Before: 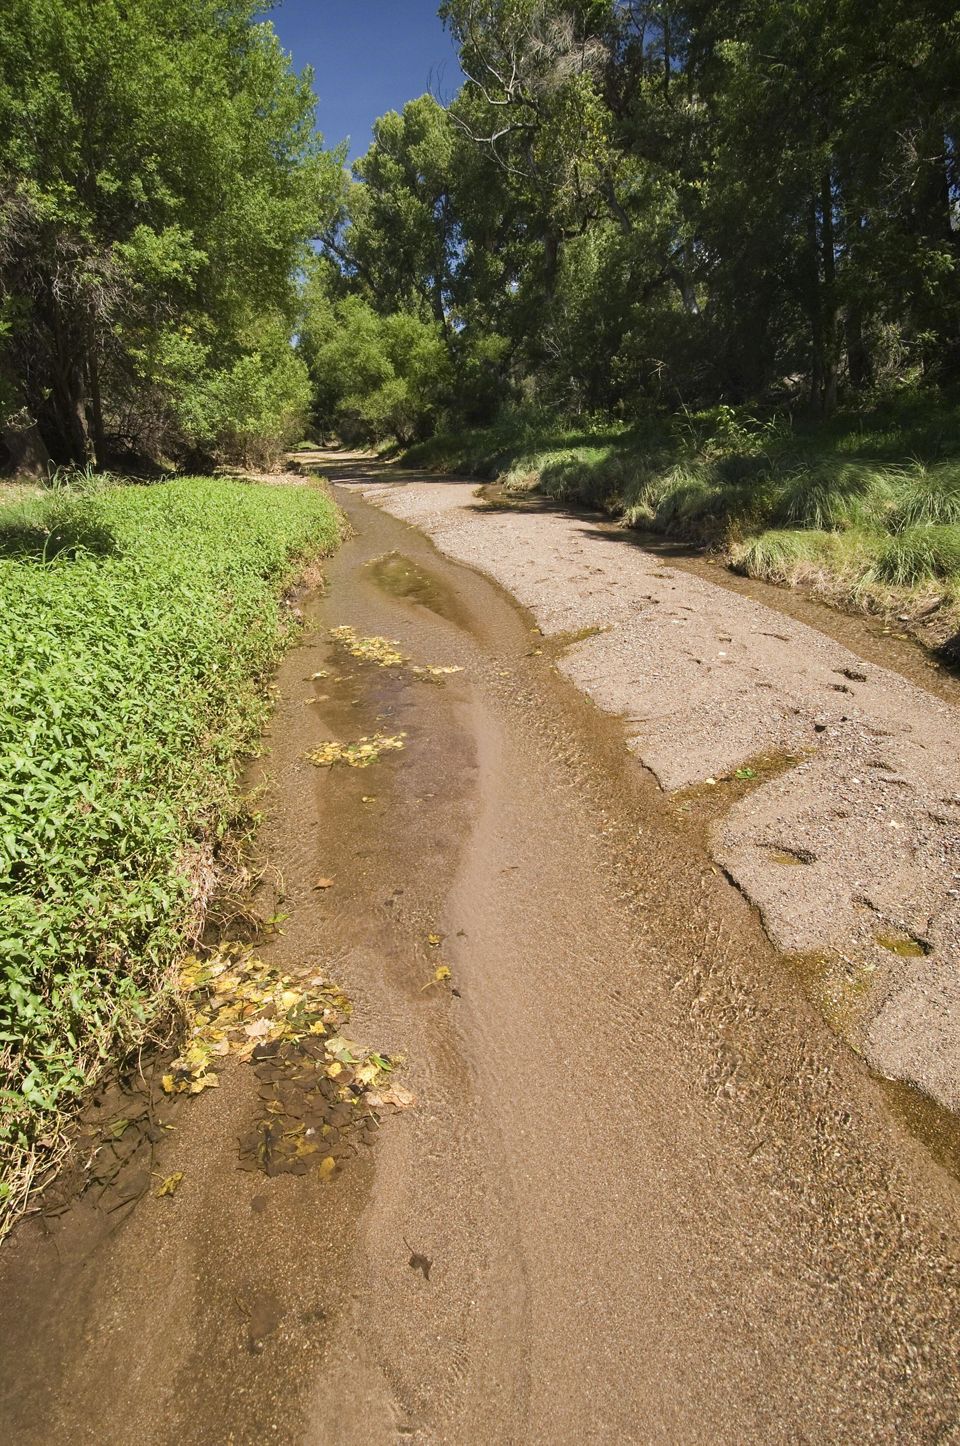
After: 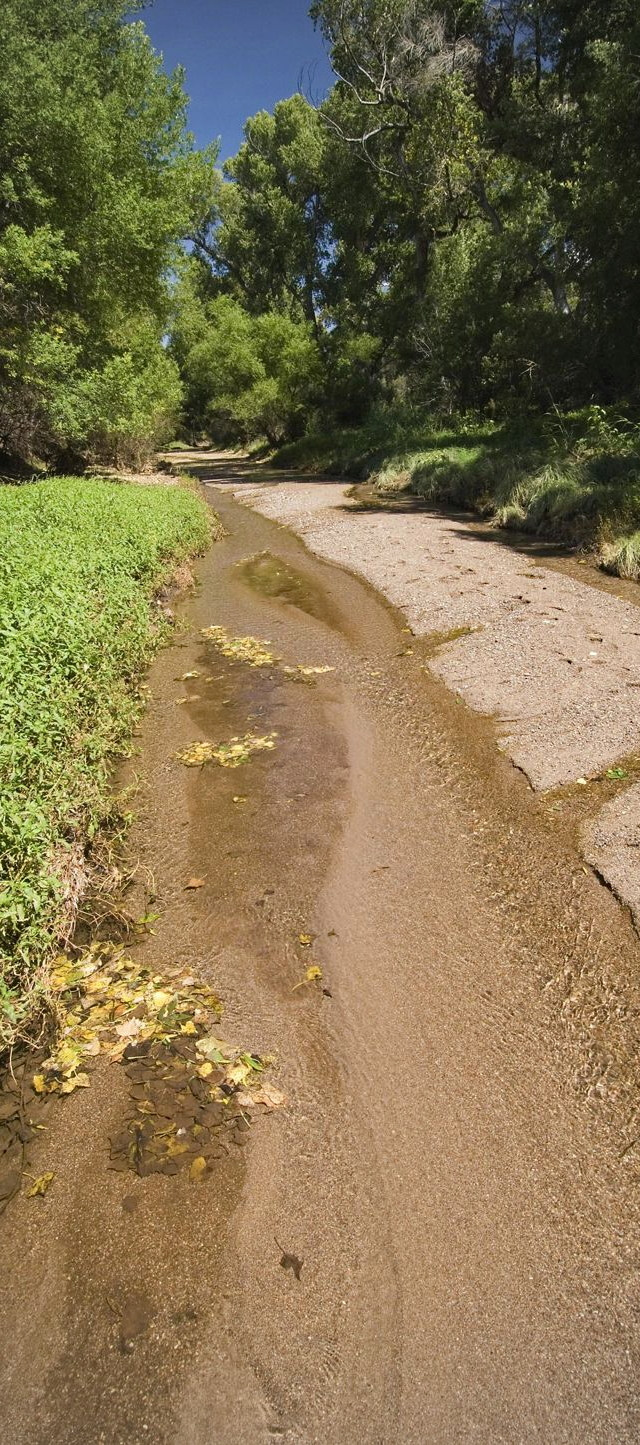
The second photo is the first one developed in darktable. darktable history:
crop and rotate: left 13.537%, right 19.796%
vignetting: brightness -0.167
haze removal: compatibility mode true, adaptive false
